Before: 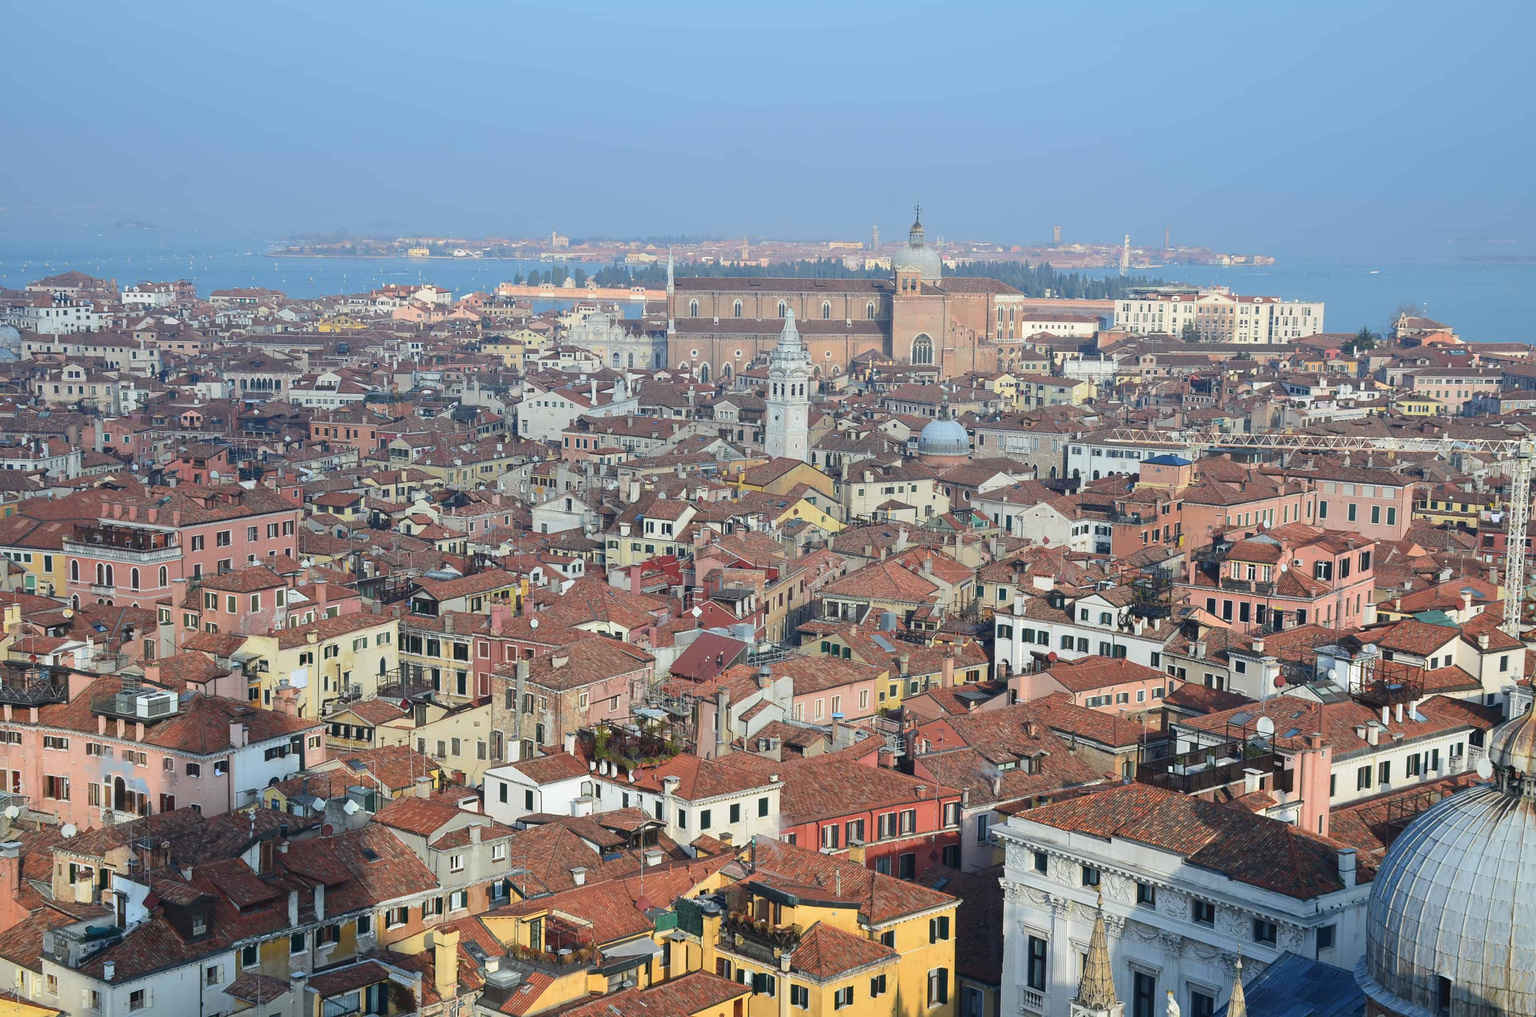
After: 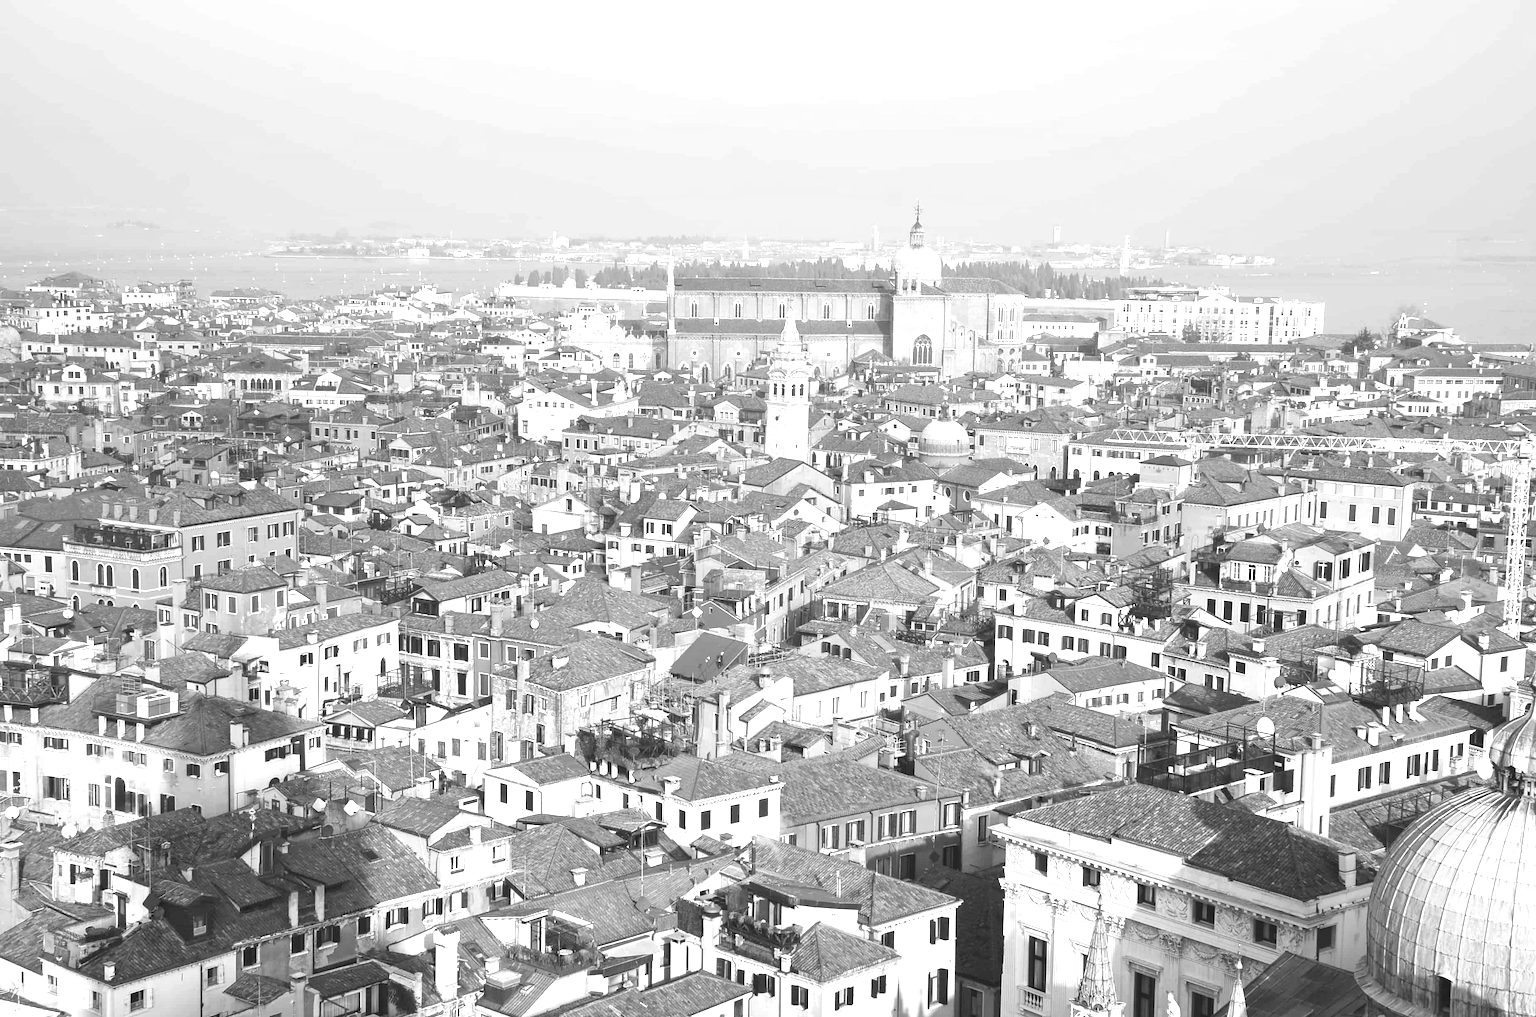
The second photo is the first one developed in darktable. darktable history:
exposure: black level correction 0, exposure 1.2 EV, compensate exposure bias true, compensate highlight preservation false
monochrome: on, module defaults
